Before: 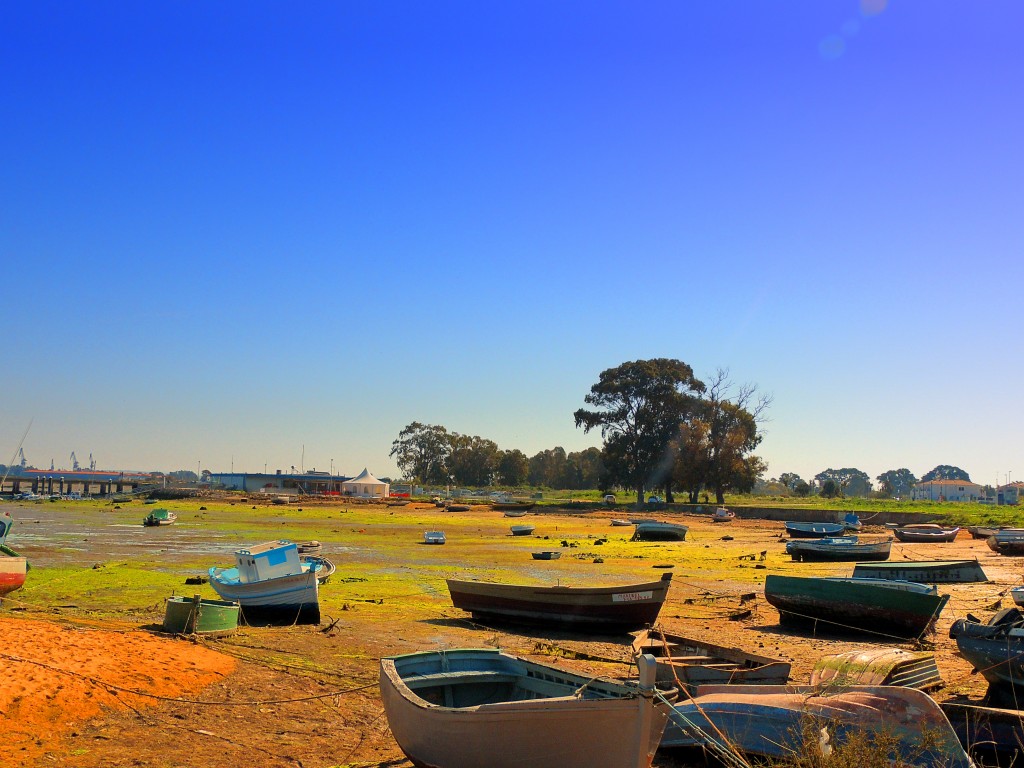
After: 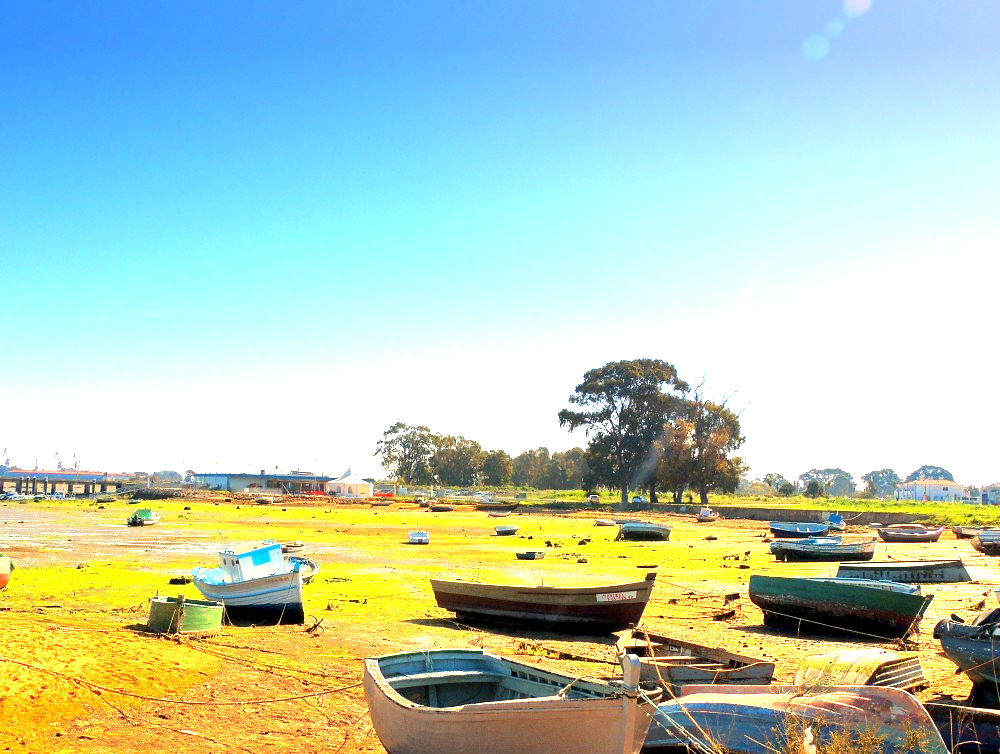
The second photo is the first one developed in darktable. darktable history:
exposure: black level correction 0.001, exposure 1.846 EV, compensate highlight preservation false
crop and rotate: left 1.583%, right 0.671%, bottom 1.728%
